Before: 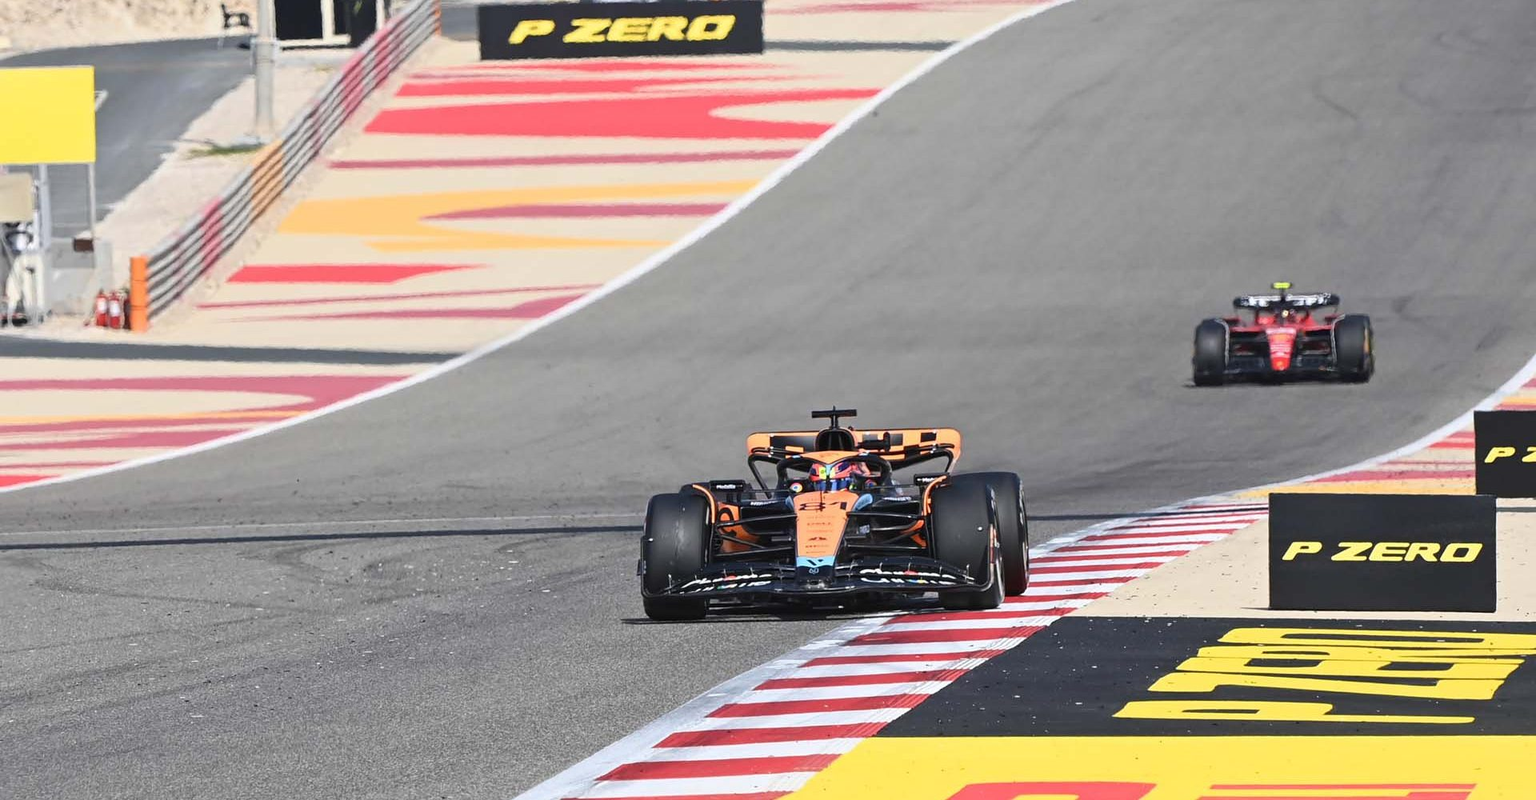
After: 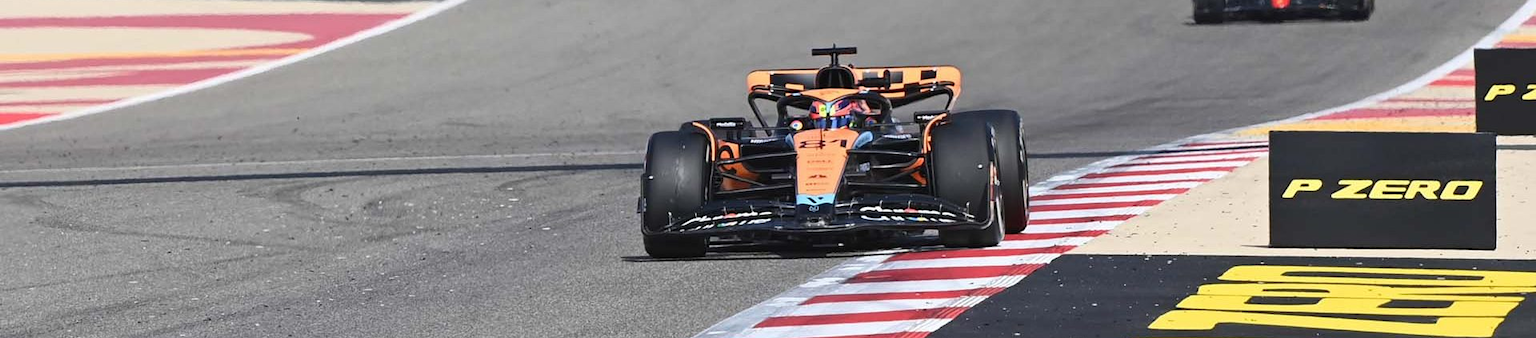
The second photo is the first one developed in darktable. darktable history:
crop: top 45.382%, bottom 12.232%
